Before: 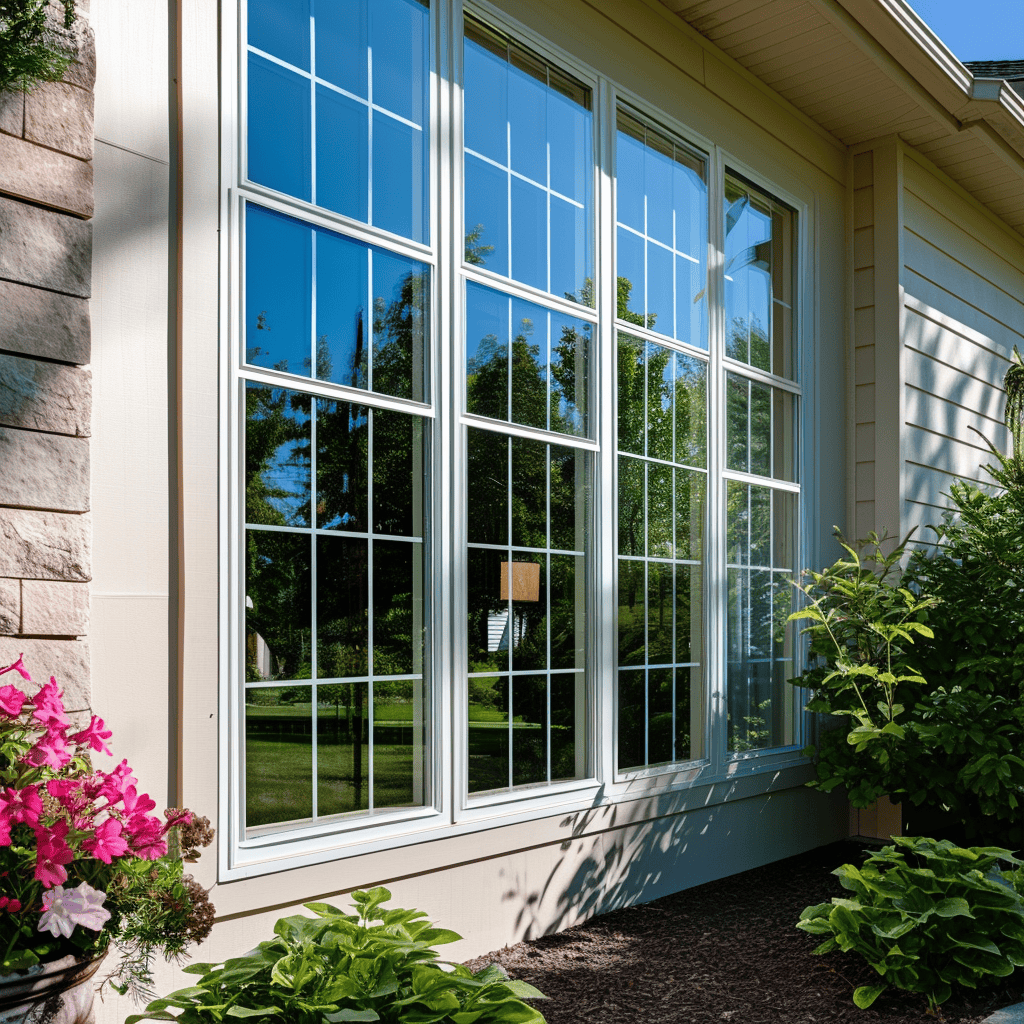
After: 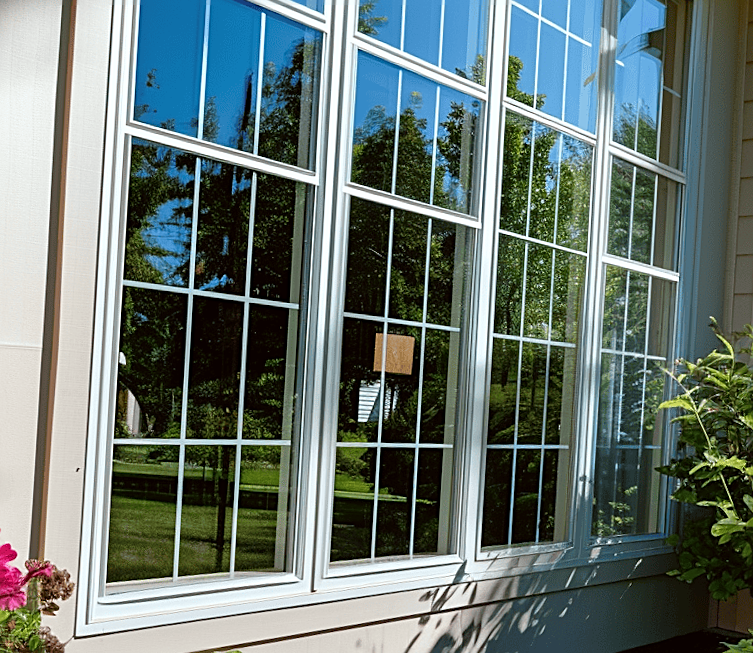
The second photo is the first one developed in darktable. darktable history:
crop and rotate: angle -3.37°, left 9.79%, top 20.73%, right 12.42%, bottom 11.82%
sharpen: on, module defaults
color correction: highlights a* -2.73, highlights b* -2.09, shadows a* 2.41, shadows b* 2.73
white balance: emerald 1
